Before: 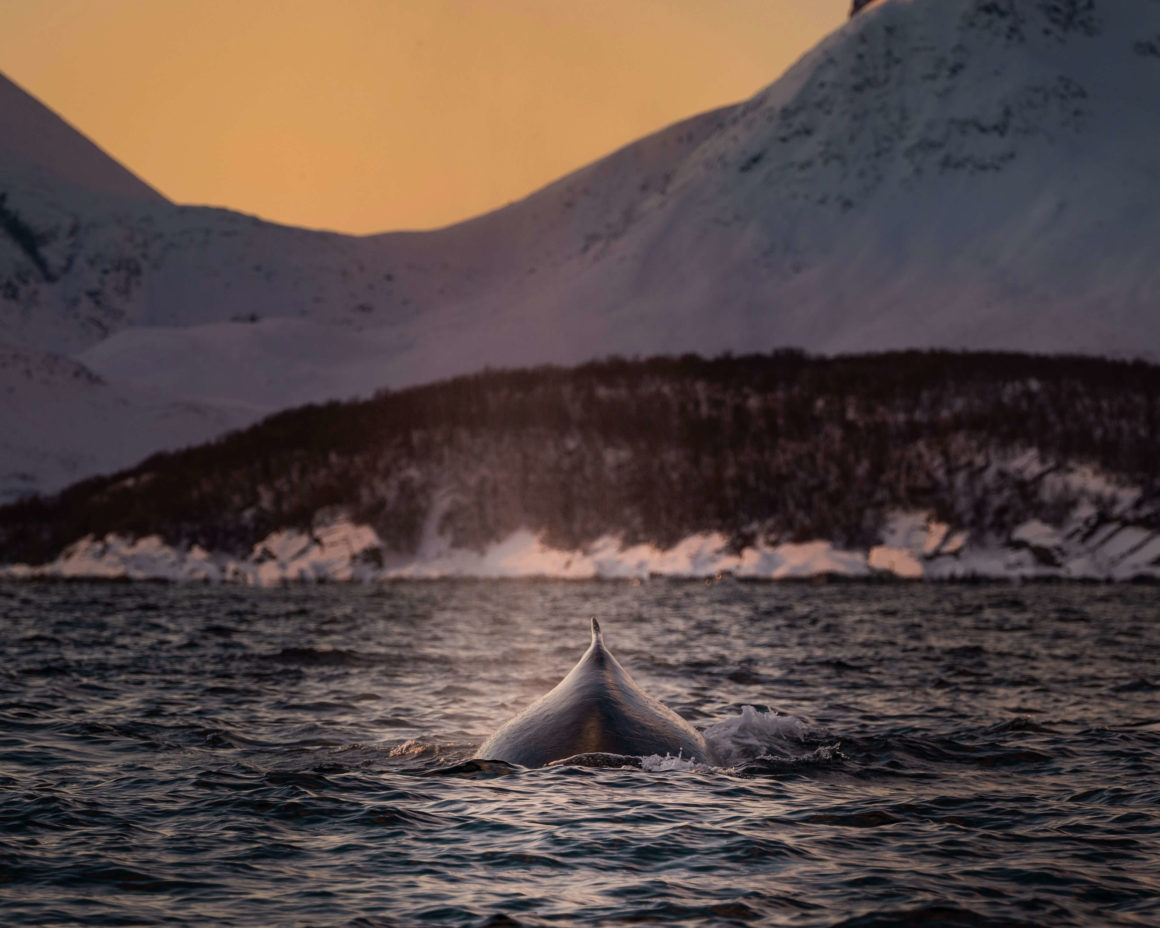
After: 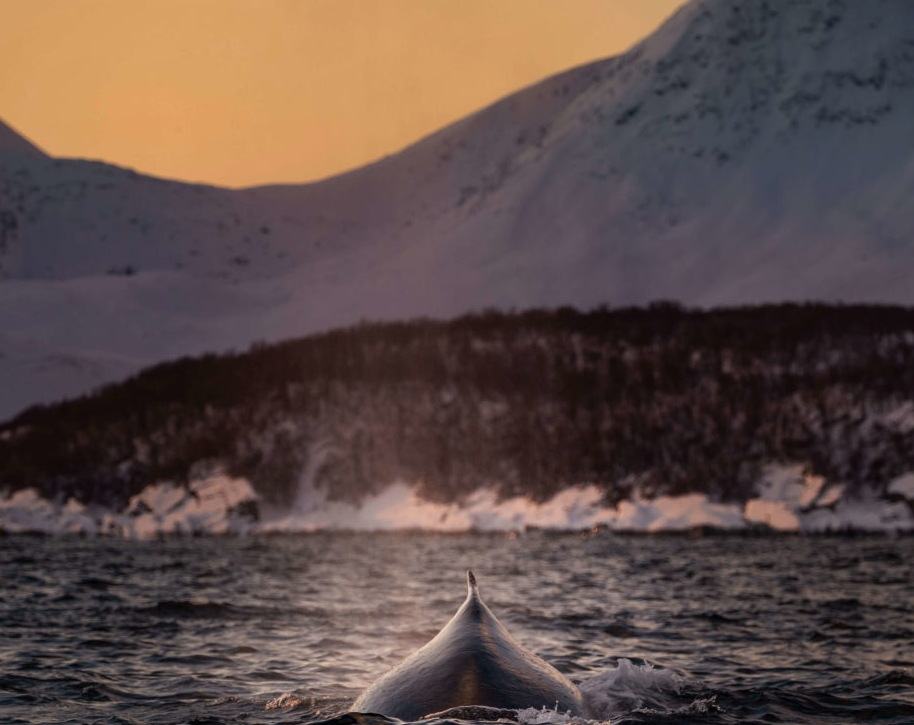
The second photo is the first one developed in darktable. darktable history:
crop and rotate: left 10.77%, top 5.1%, right 10.41%, bottom 16.76%
shadows and highlights: shadows 0, highlights 40
